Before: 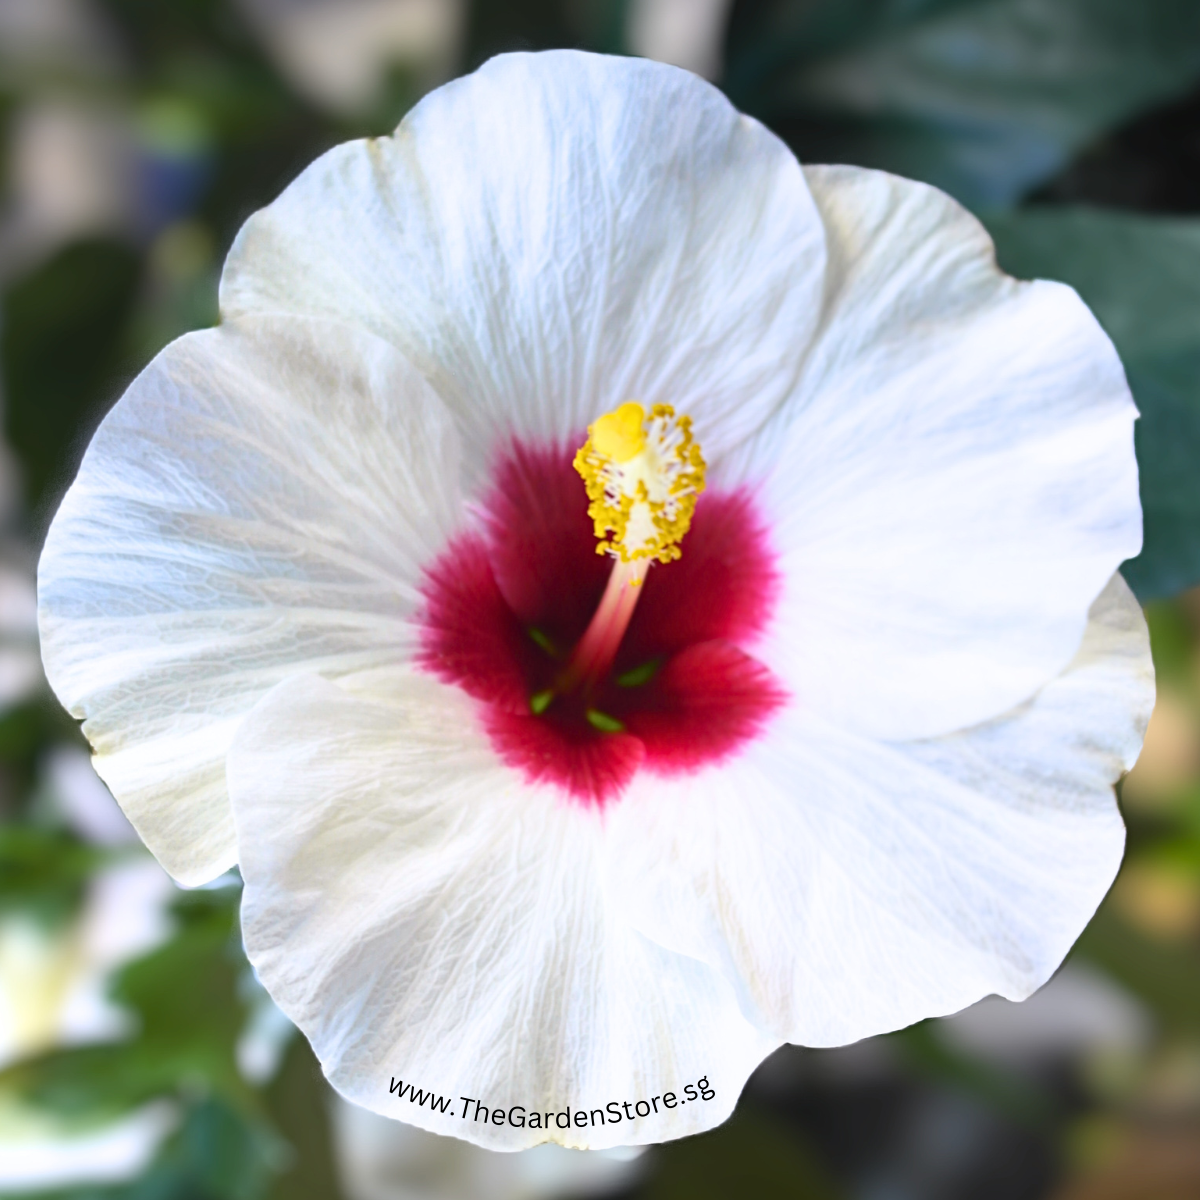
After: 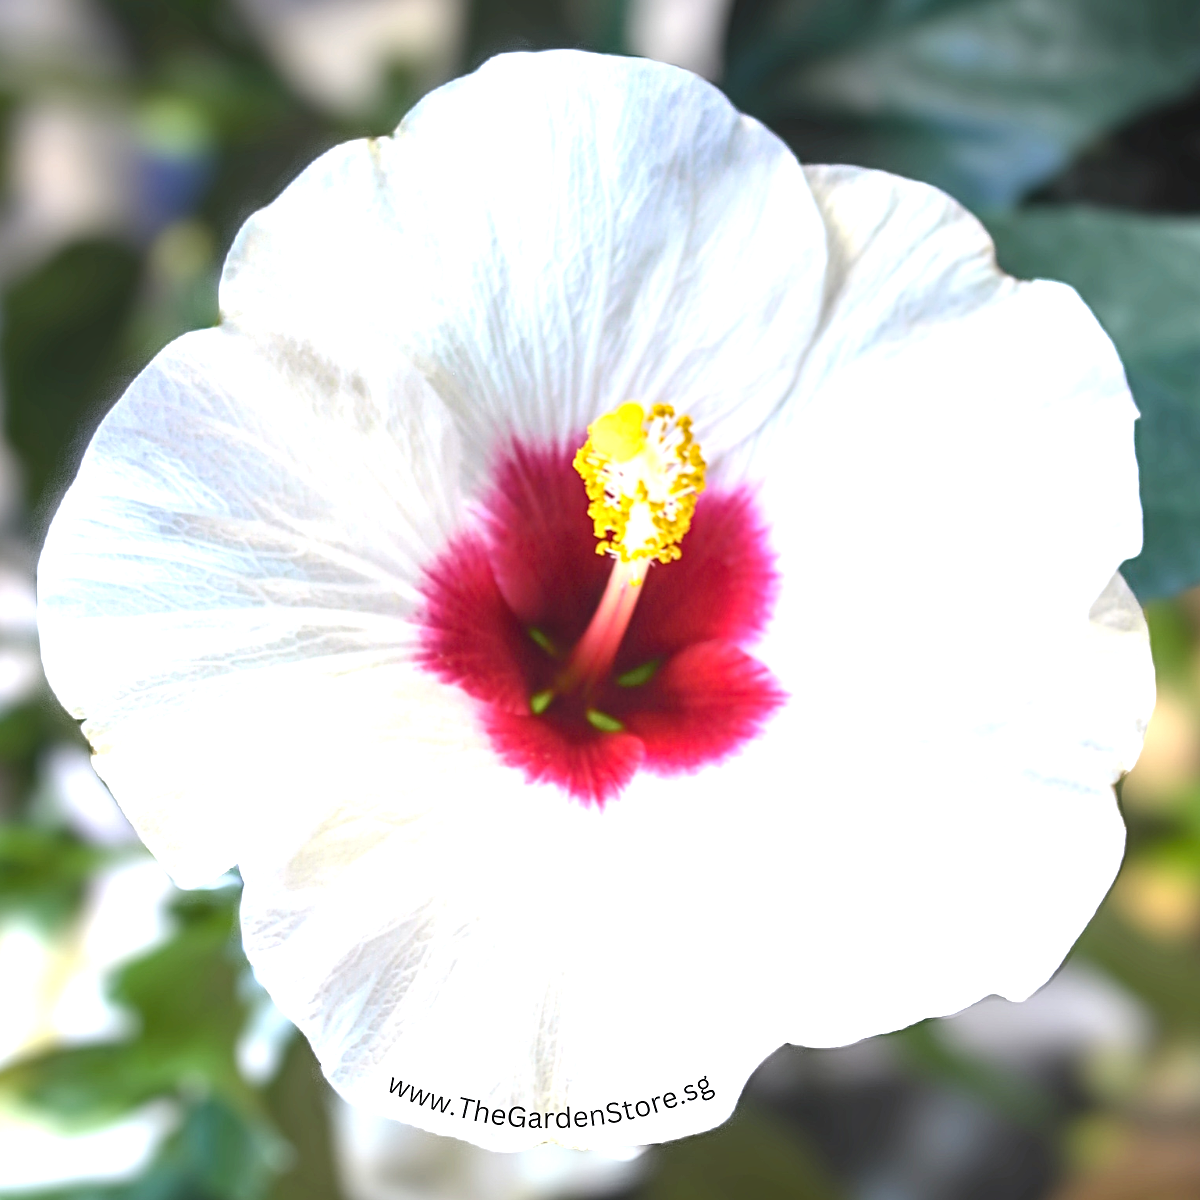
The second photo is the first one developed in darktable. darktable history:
local contrast: on, module defaults
exposure: black level correction 0, exposure 0.7 EV, compensate exposure bias true, compensate highlight preservation false
sharpen: radius 0.969, amount 0.604
